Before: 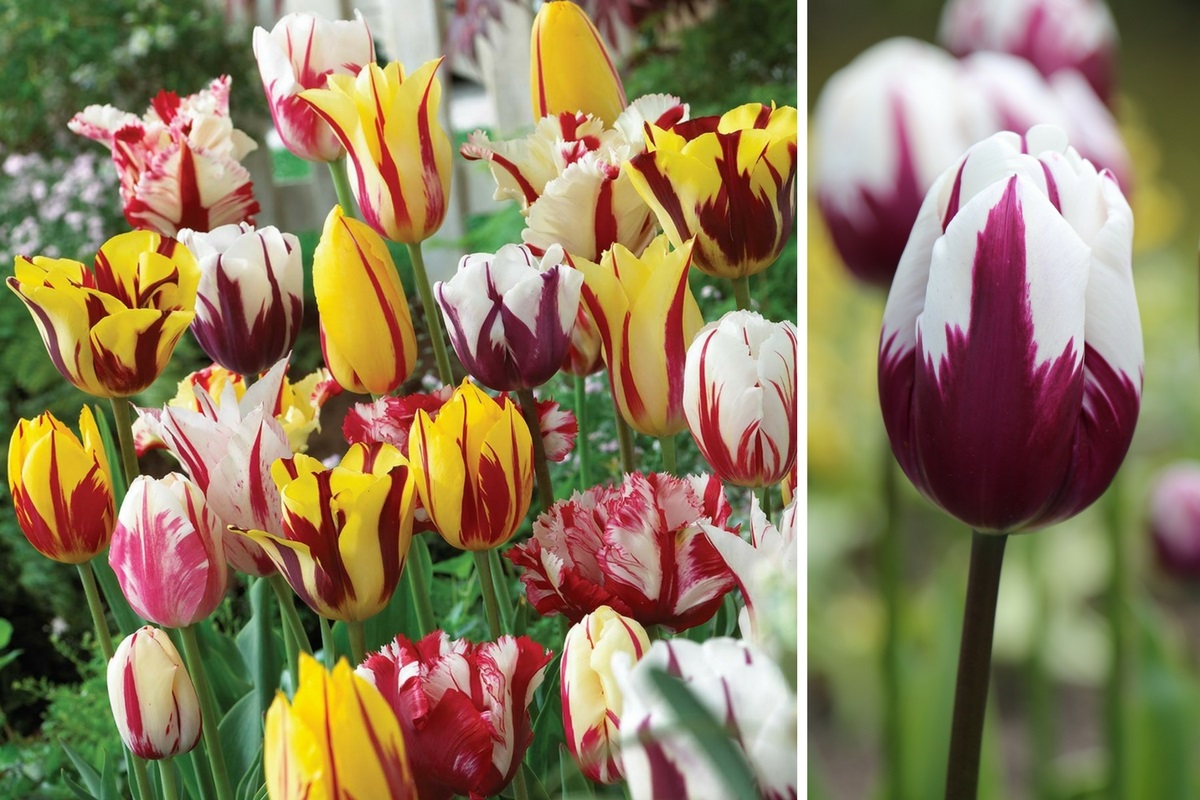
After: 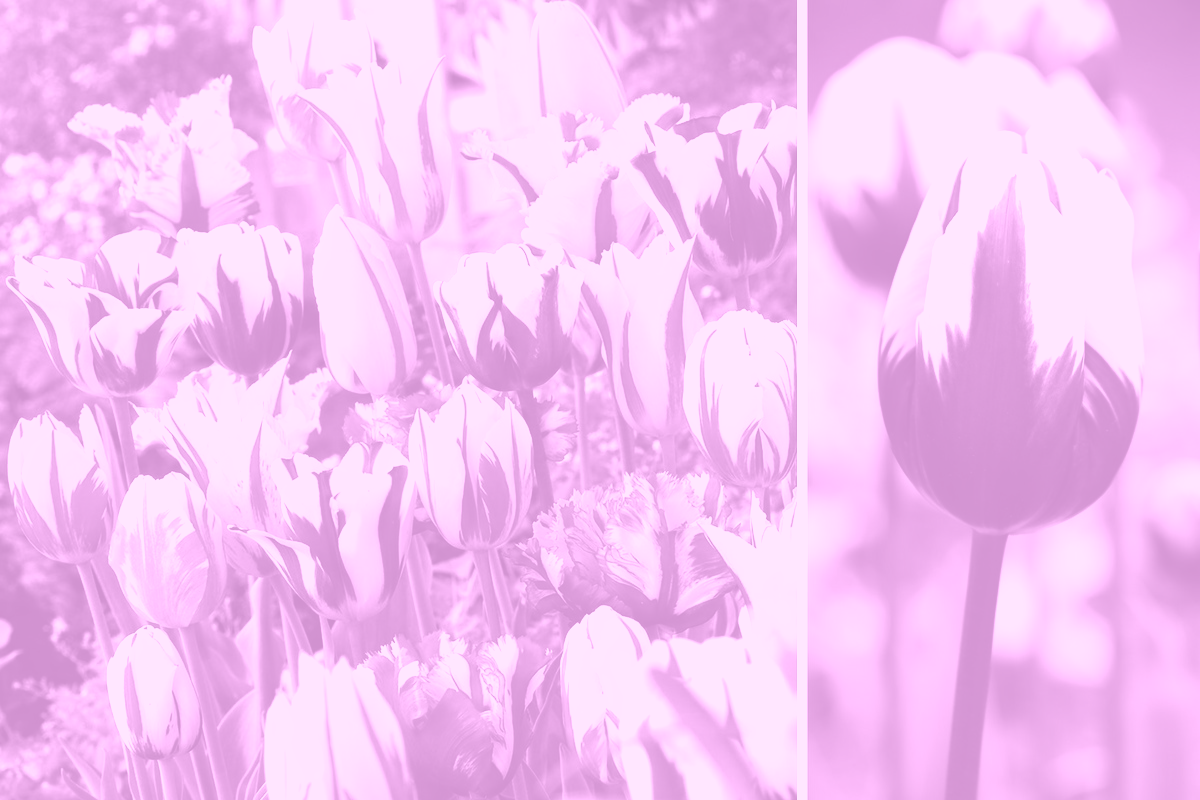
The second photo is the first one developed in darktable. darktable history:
velvia: strength 9.25%
tone equalizer: -8 EV -1.08 EV, -7 EV -1.01 EV, -6 EV -0.867 EV, -5 EV -0.578 EV, -3 EV 0.578 EV, -2 EV 0.867 EV, -1 EV 1.01 EV, +0 EV 1.08 EV, edges refinement/feathering 500, mask exposure compensation -1.57 EV, preserve details no
colorize: hue 331.2°, saturation 75%, source mix 30.28%, lightness 70.52%, version 1
